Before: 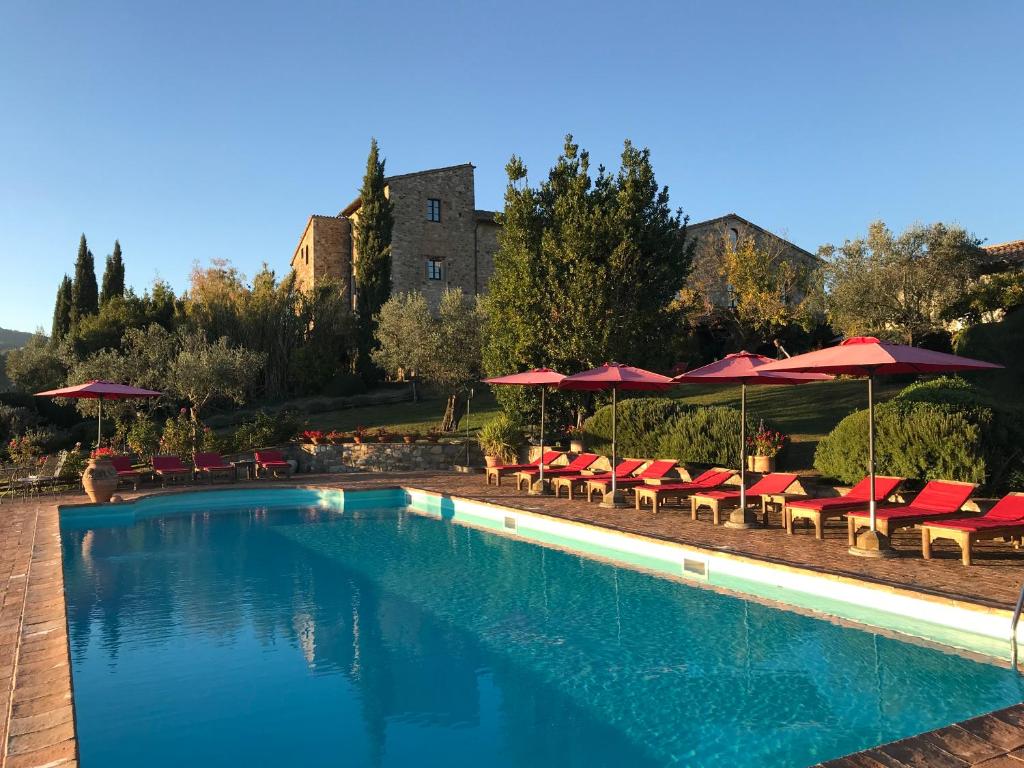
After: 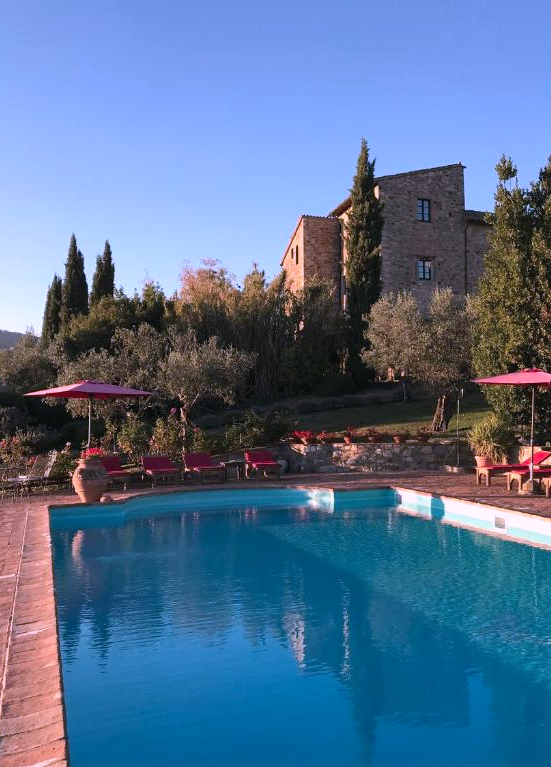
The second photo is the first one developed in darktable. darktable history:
crop: left 0.993%, right 45.195%, bottom 0.087%
color correction: highlights a* 15.03, highlights b* -24.6
